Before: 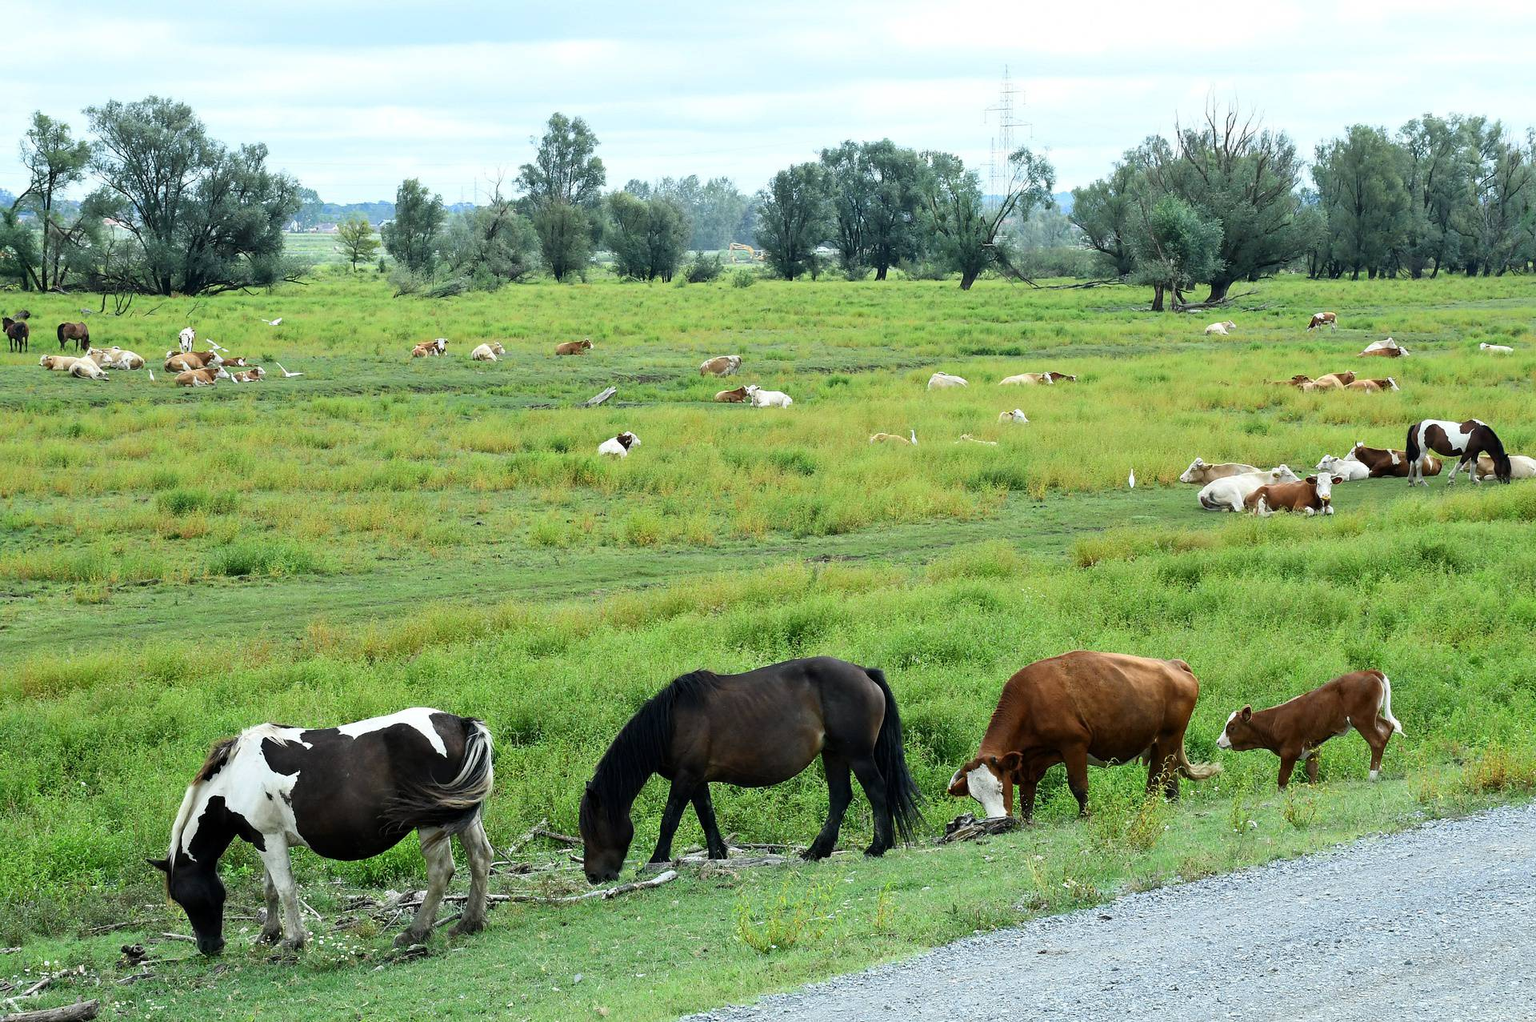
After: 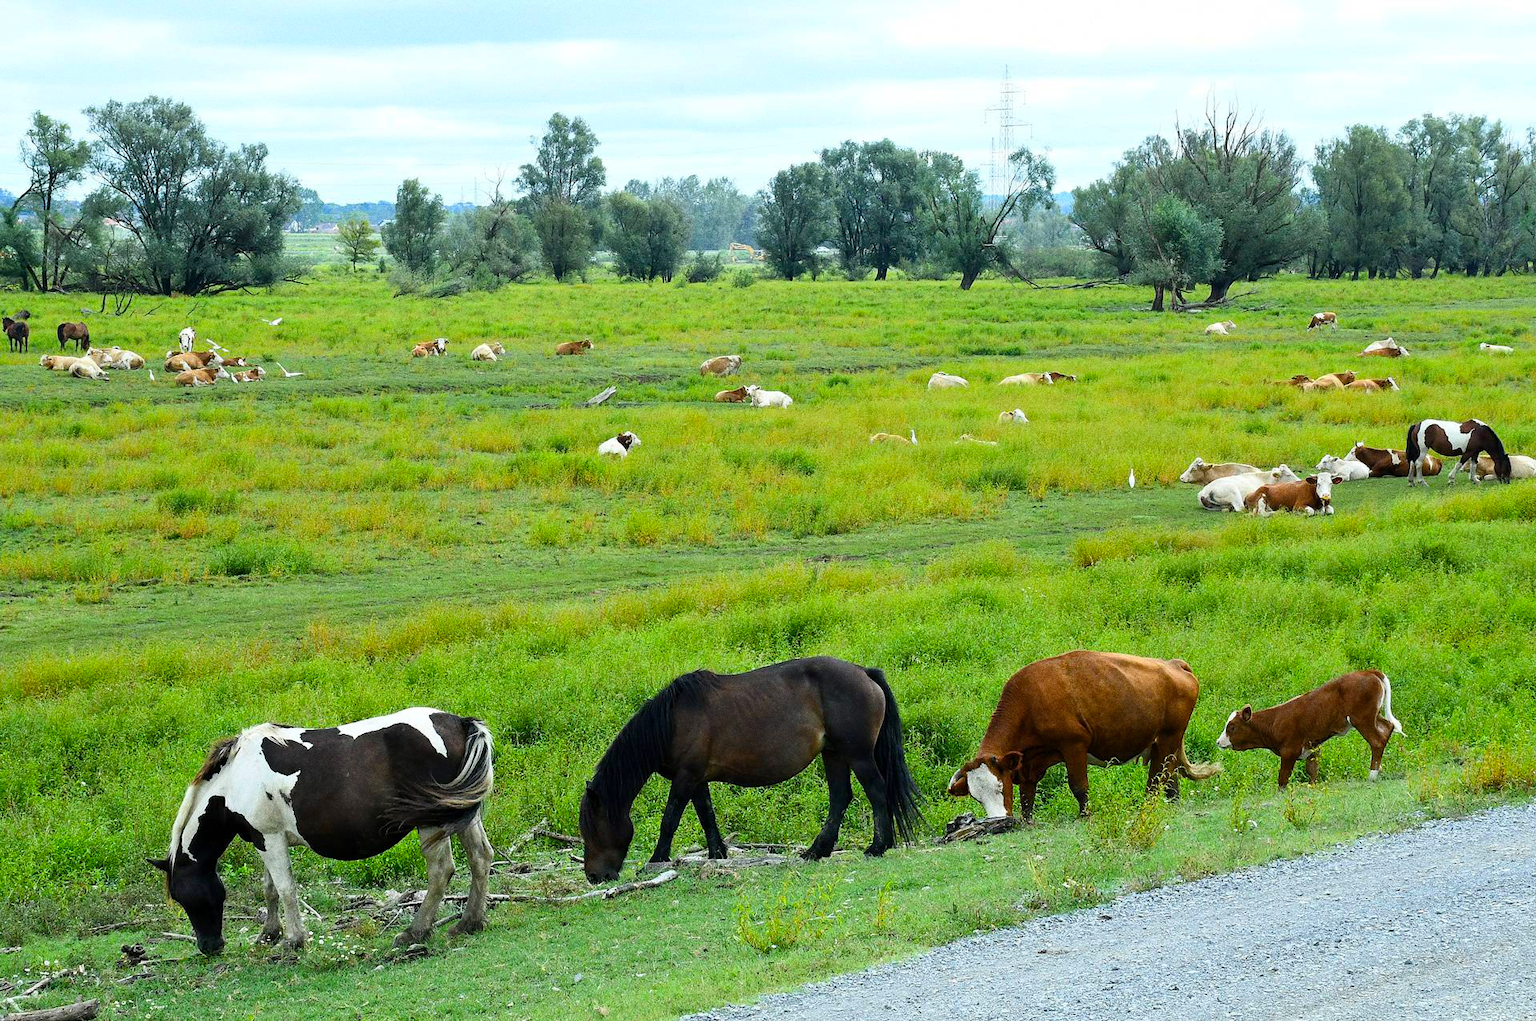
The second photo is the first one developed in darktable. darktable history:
color balance rgb: perceptual saturation grading › global saturation 30%
grain: coarseness 0.09 ISO, strength 40%
